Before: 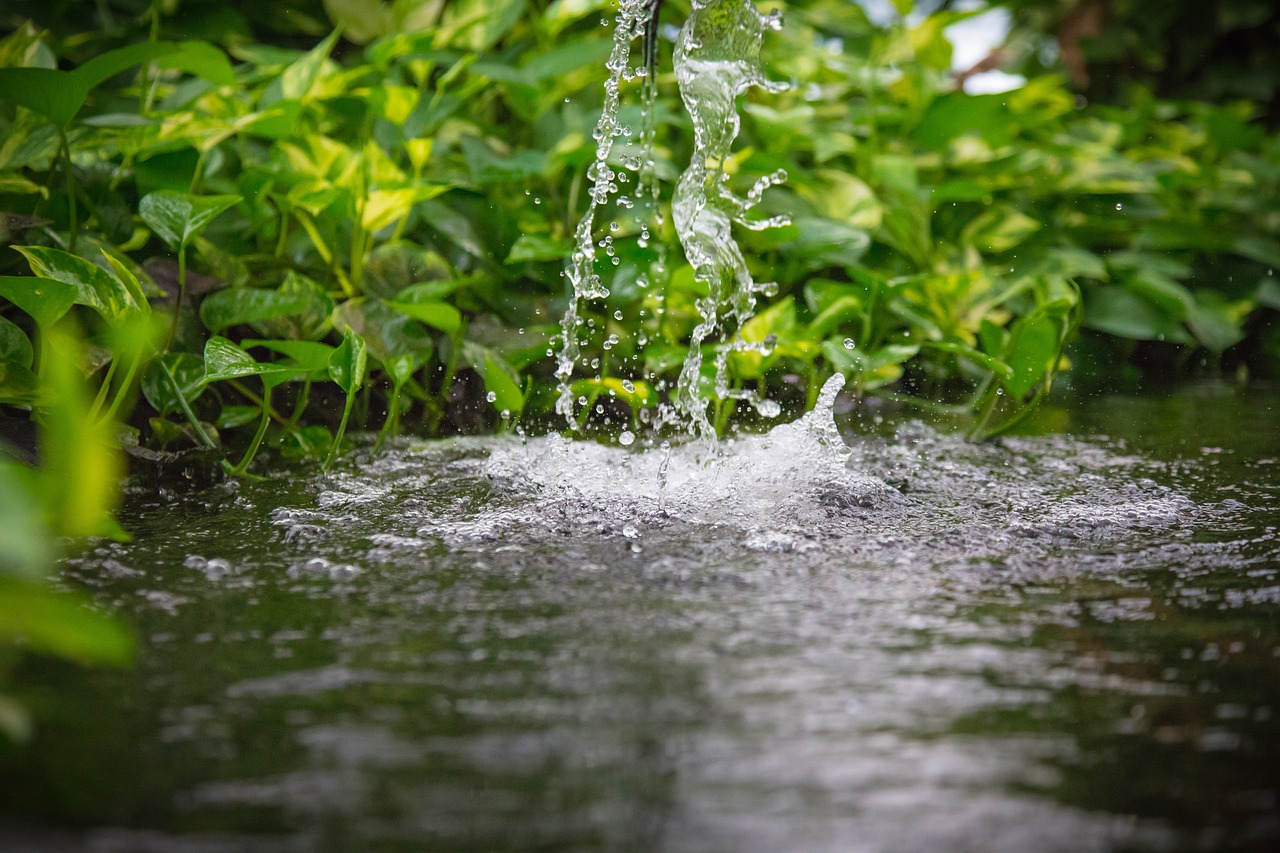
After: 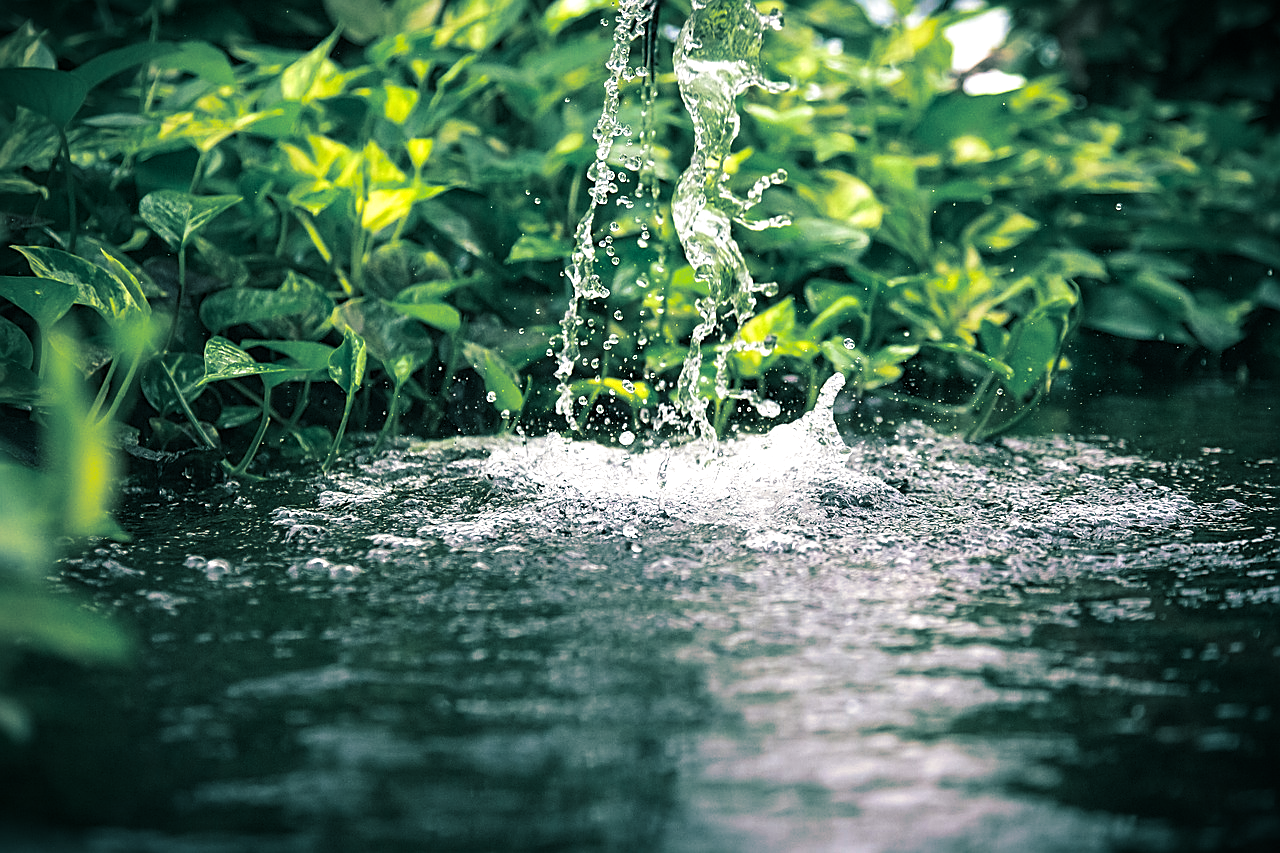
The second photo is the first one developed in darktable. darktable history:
sharpen: on, module defaults
tone equalizer: -8 EV -0.75 EV, -7 EV -0.7 EV, -6 EV -0.6 EV, -5 EV -0.4 EV, -3 EV 0.4 EV, -2 EV 0.6 EV, -1 EV 0.7 EV, +0 EV 0.75 EV, edges refinement/feathering 500, mask exposure compensation -1.57 EV, preserve details no
split-toning: shadows › hue 186.43°, highlights › hue 49.29°, compress 30.29%
